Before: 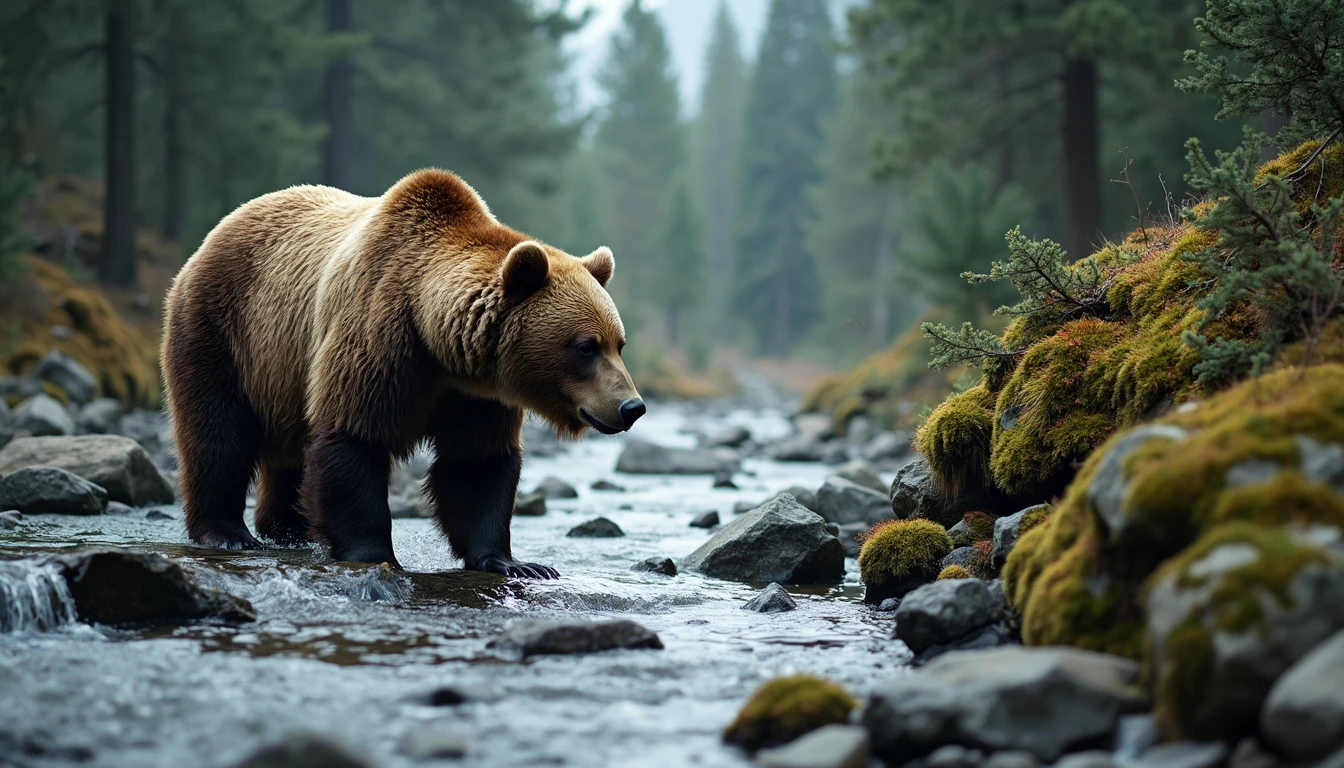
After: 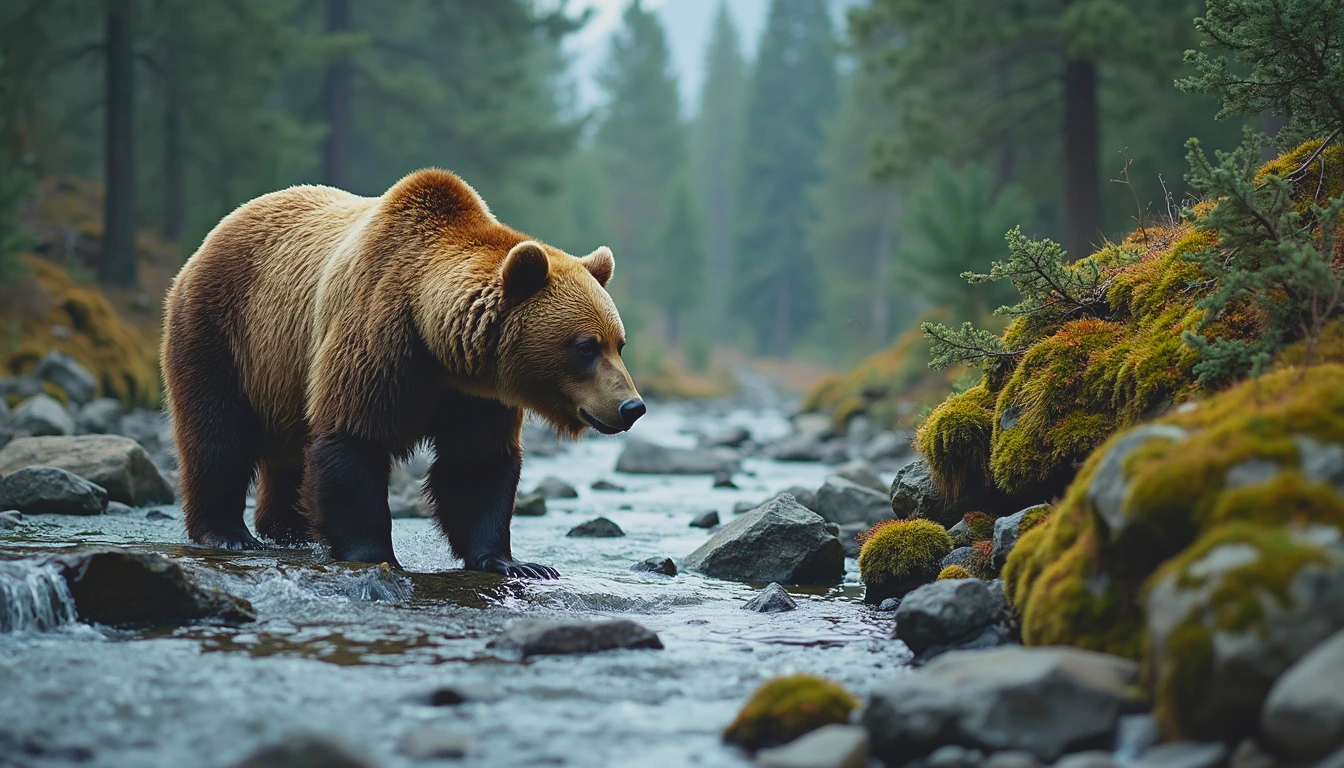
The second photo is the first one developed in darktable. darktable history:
sharpen: radius 1.458, amount 0.398, threshold 1.271
contrast brightness saturation: contrast -0.19, saturation 0.19
